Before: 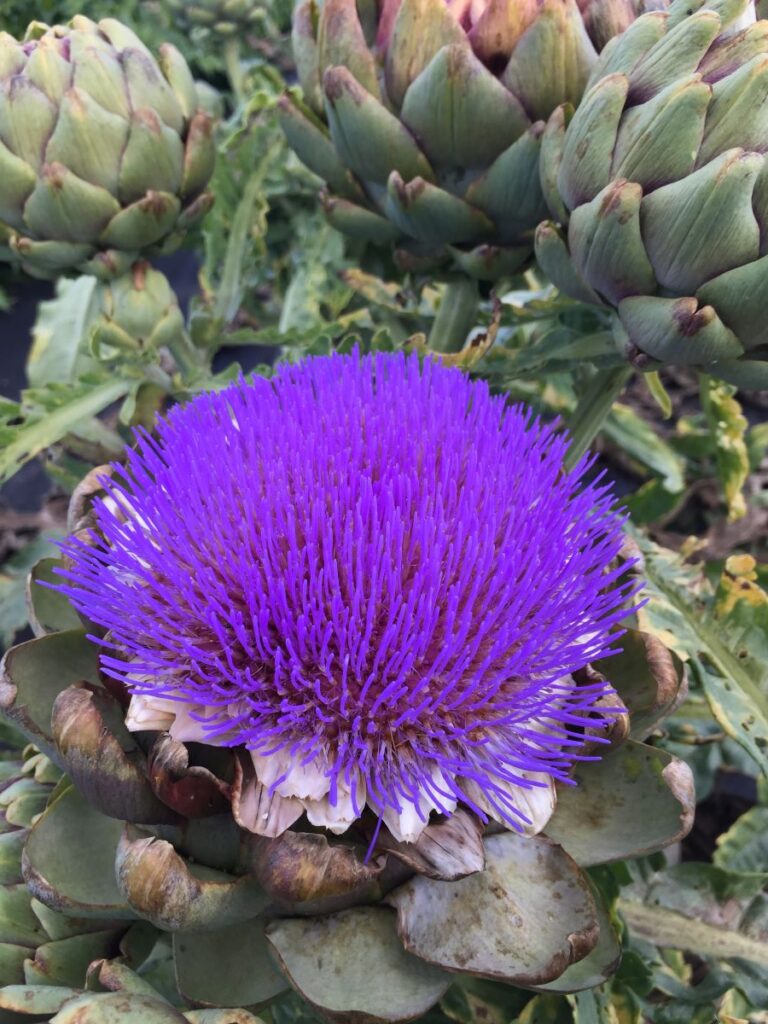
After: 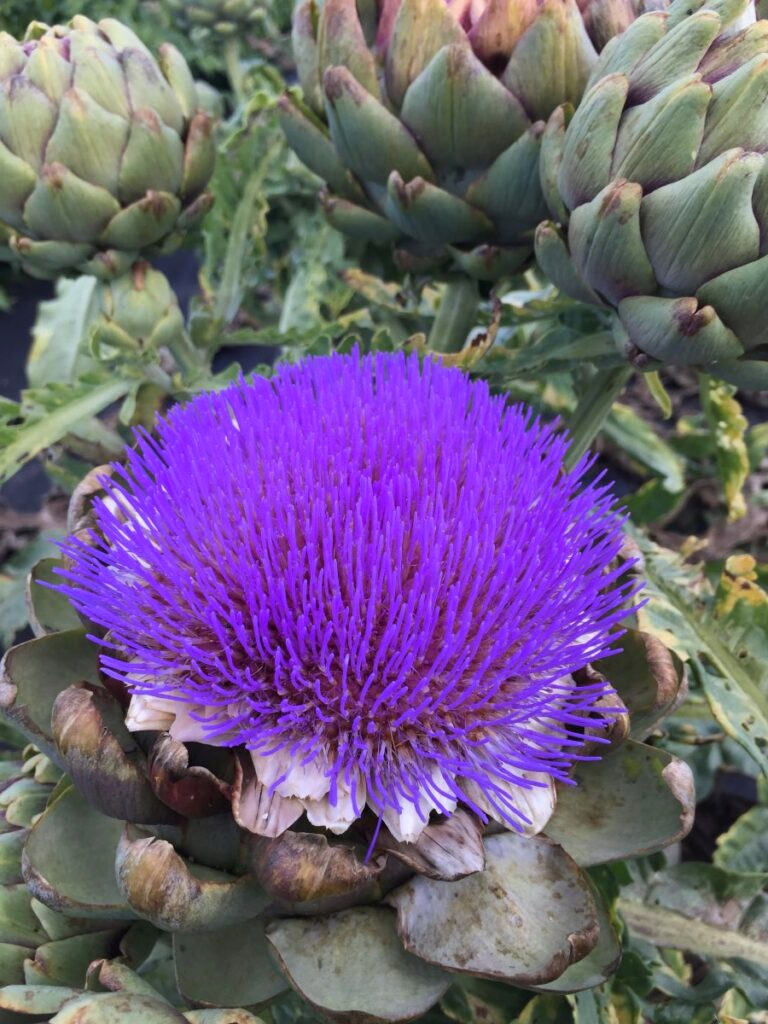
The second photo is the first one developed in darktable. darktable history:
shadows and highlights: radius 264.75, soften with gaussian
white balance: red 0.988, blue 1.017
